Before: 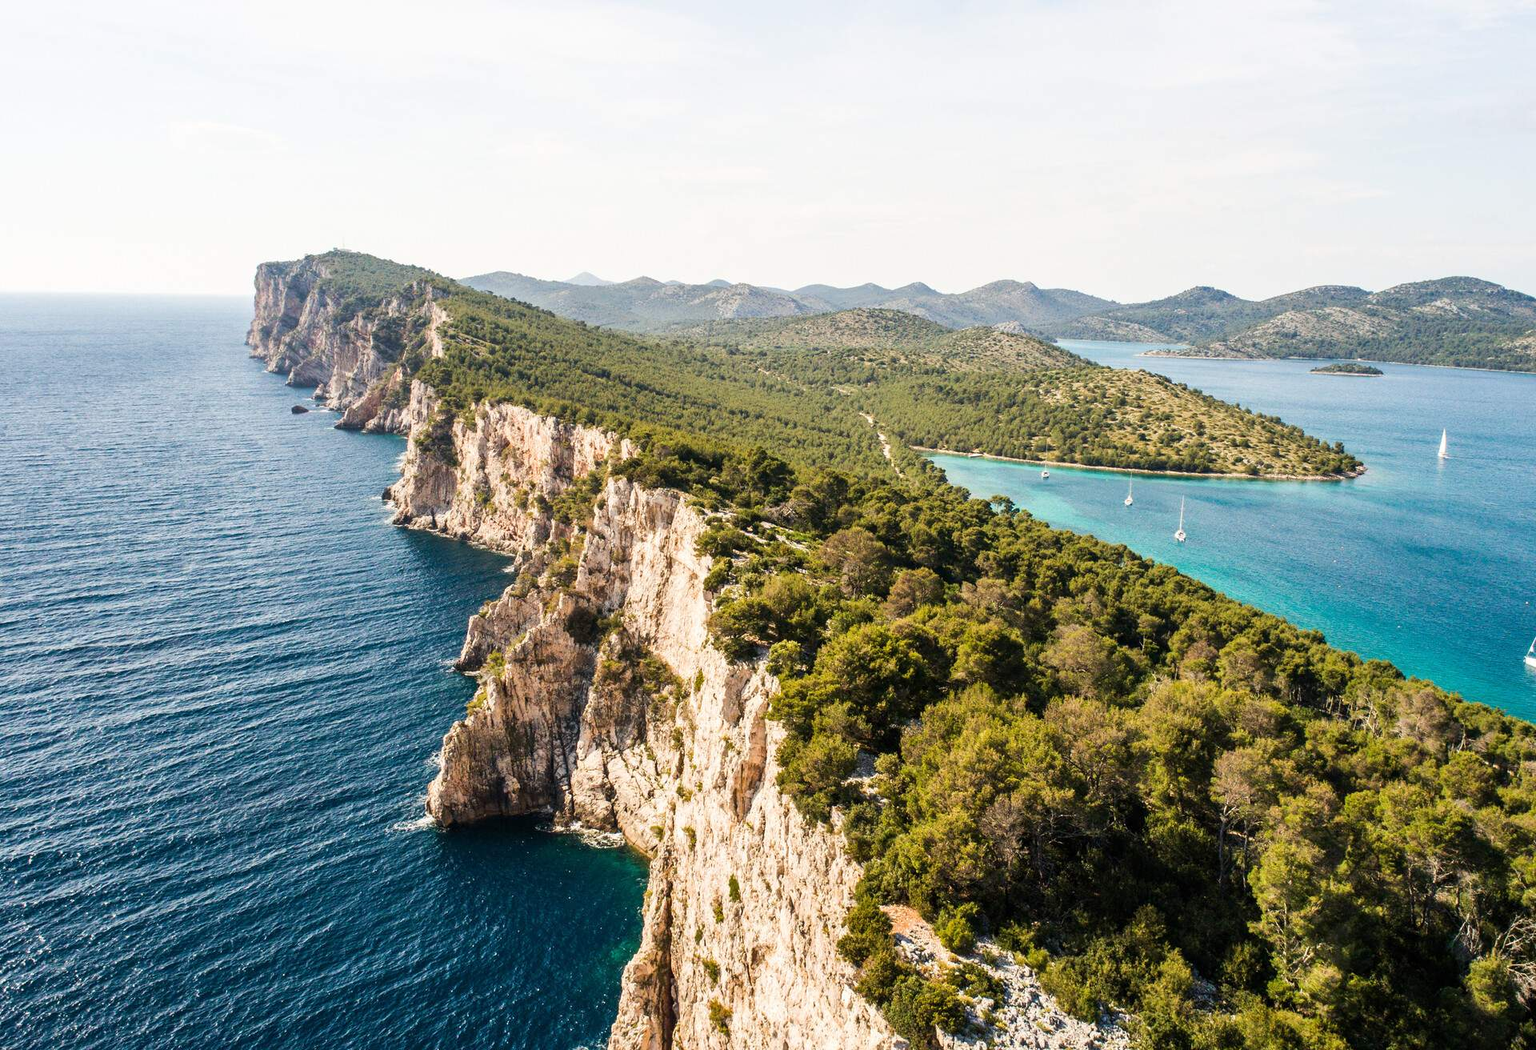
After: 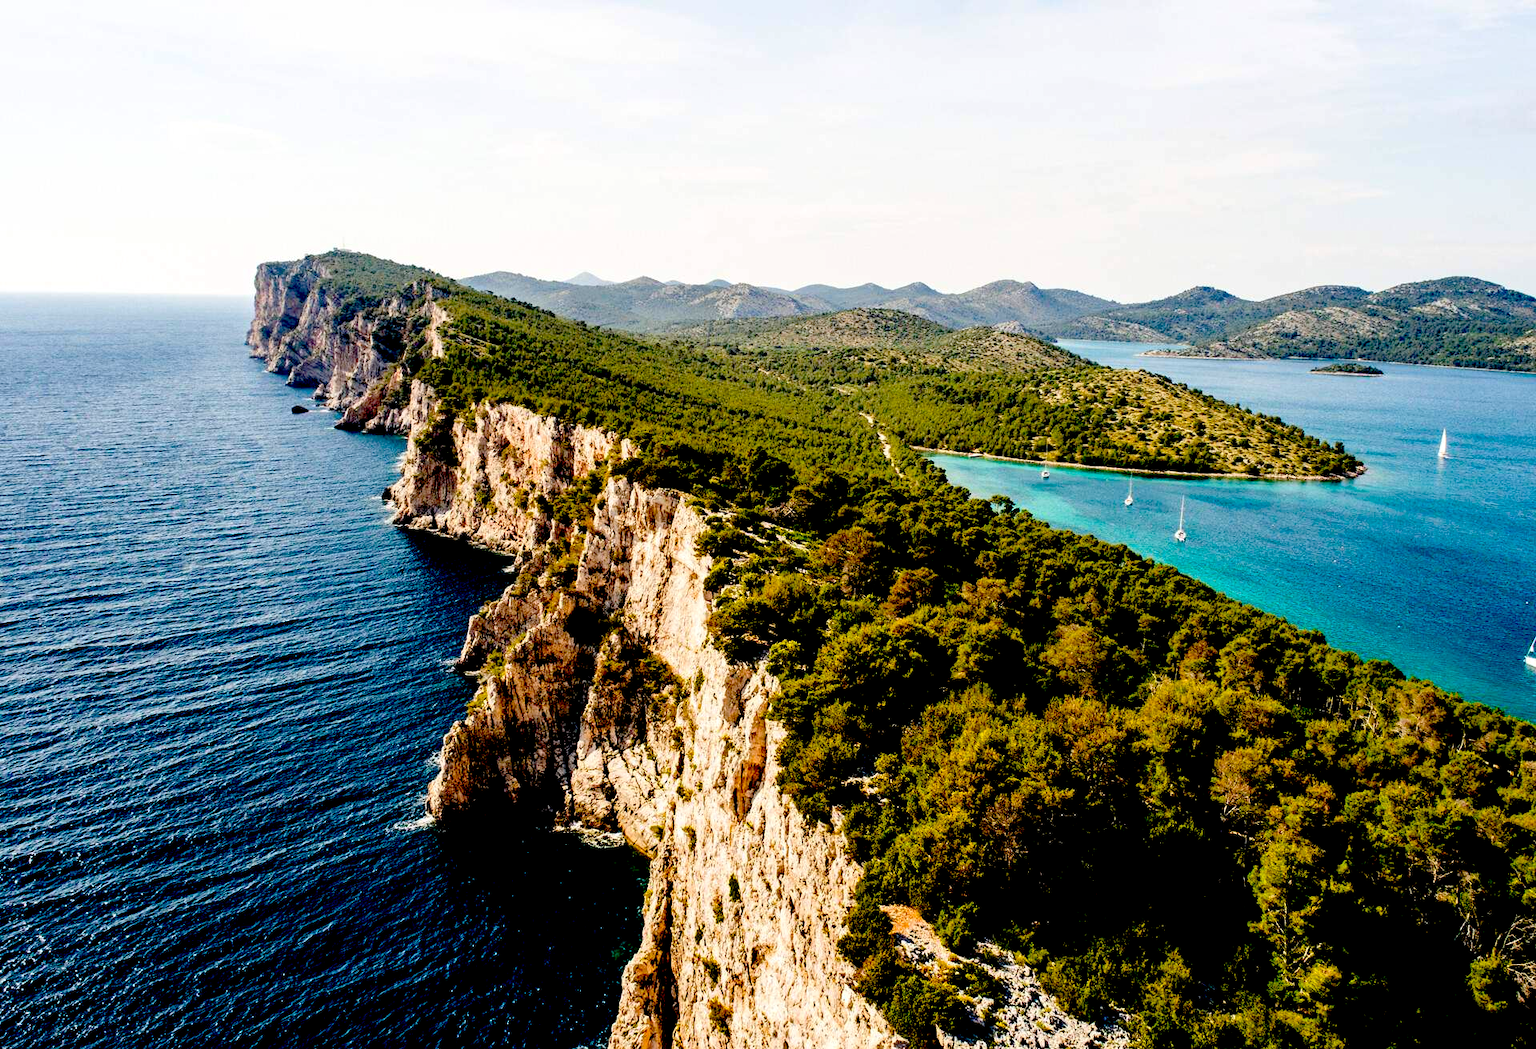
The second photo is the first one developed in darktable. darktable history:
color balance: contrast 6.48%, output saturation 113.3%
exposure: black level correction 0.1, exposure -0.092 EV, compensate highlight preservation false
